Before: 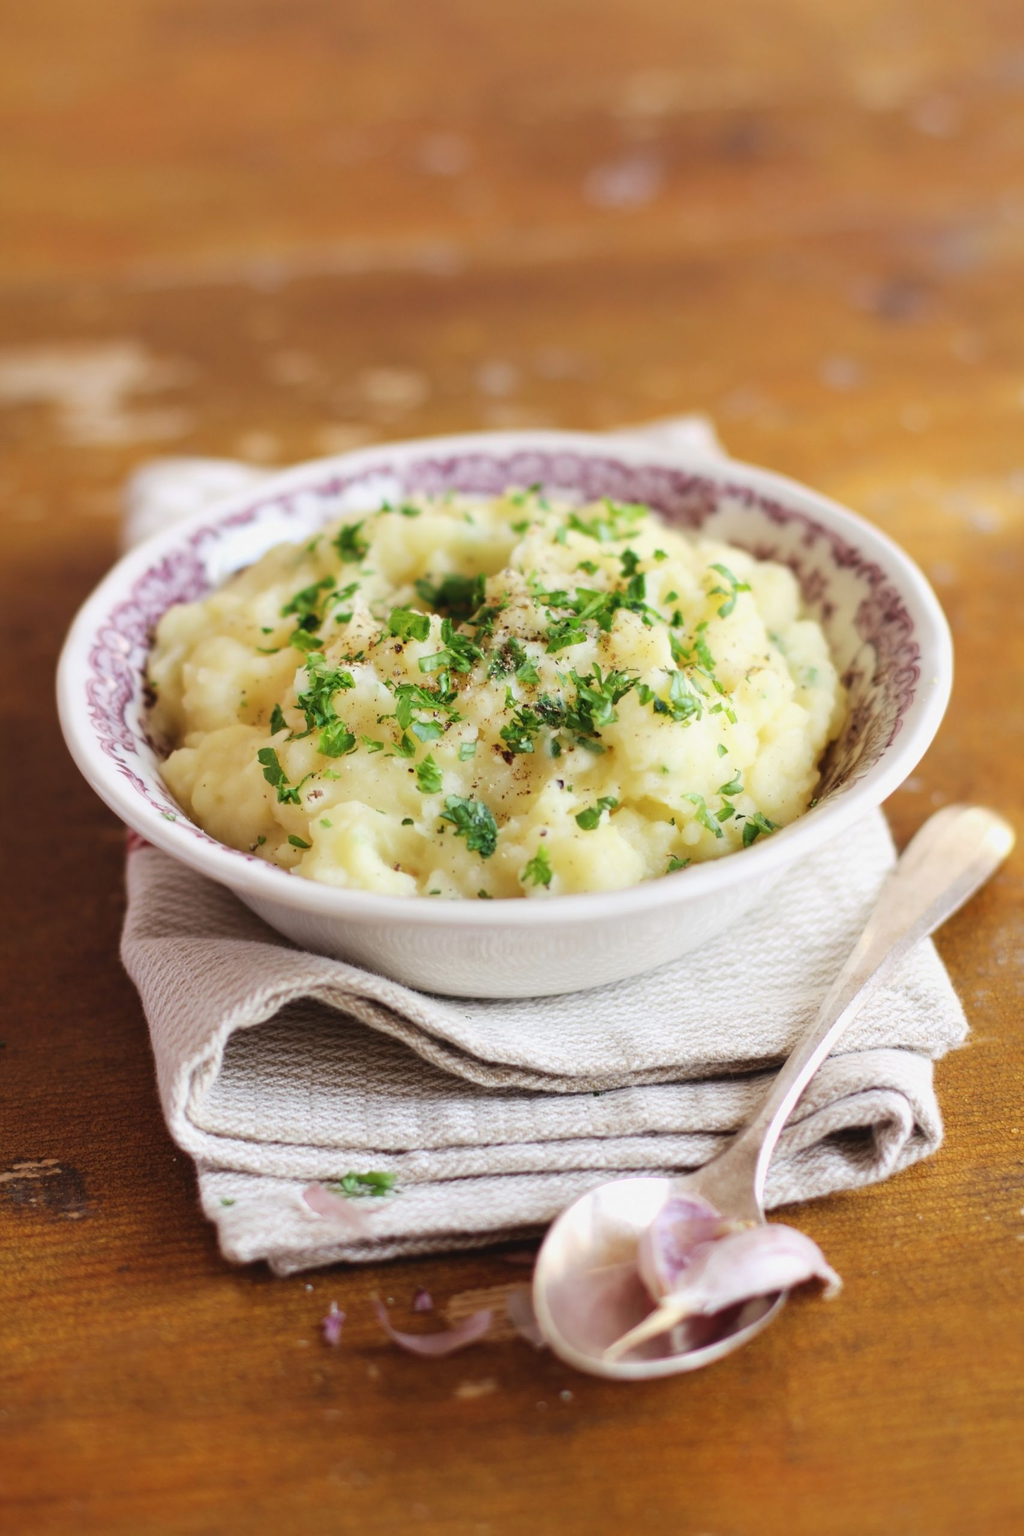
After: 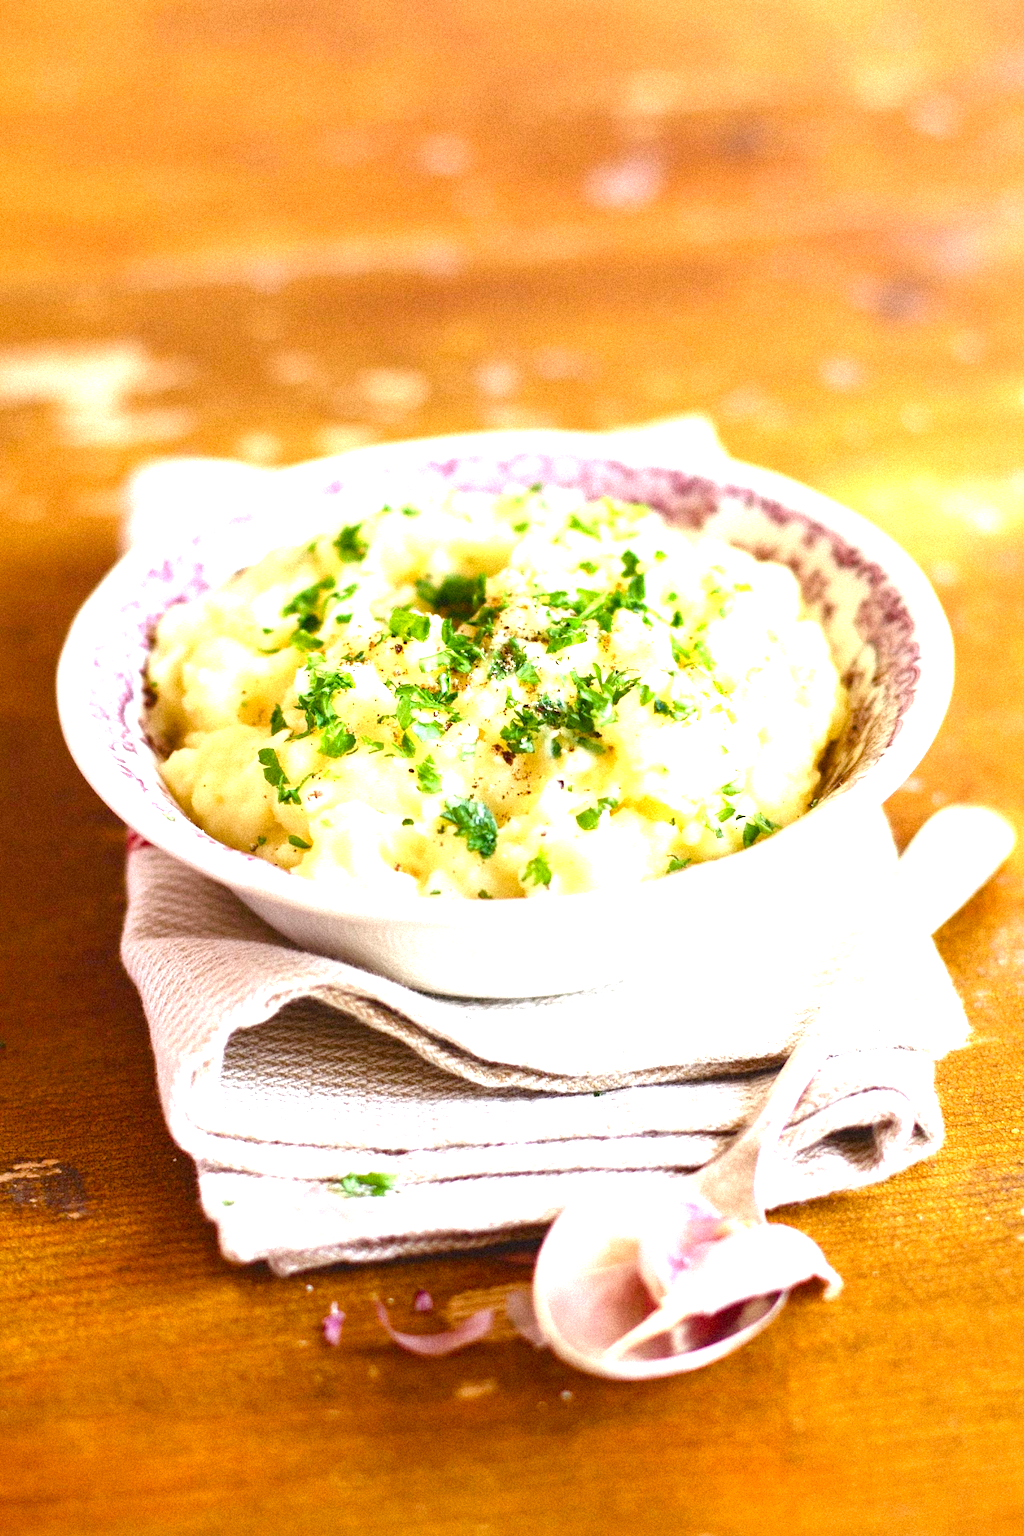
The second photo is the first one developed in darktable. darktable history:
grain: coarseness 9.38 ISO, strength 34.99%, mid-tones bias 0%
exposure: black level correction 0, exposure 0.7 EV, compensate exposure bias true, compensate highlight preservation false
color balance rgb: linear chroma grading › shadows -2.2%, linear chroma grading › highlights -15%, linear chroma grading › global chroma -10%, linear chroma grading › mid-tones -10%, perceptual saturation grading › global saturation 45%, perceptual saturation grading › highlights -50%, perceptual saturation grading › shadows 30%, perceptual brilliance grading › global brilliance 18%, global vibrance 45%
